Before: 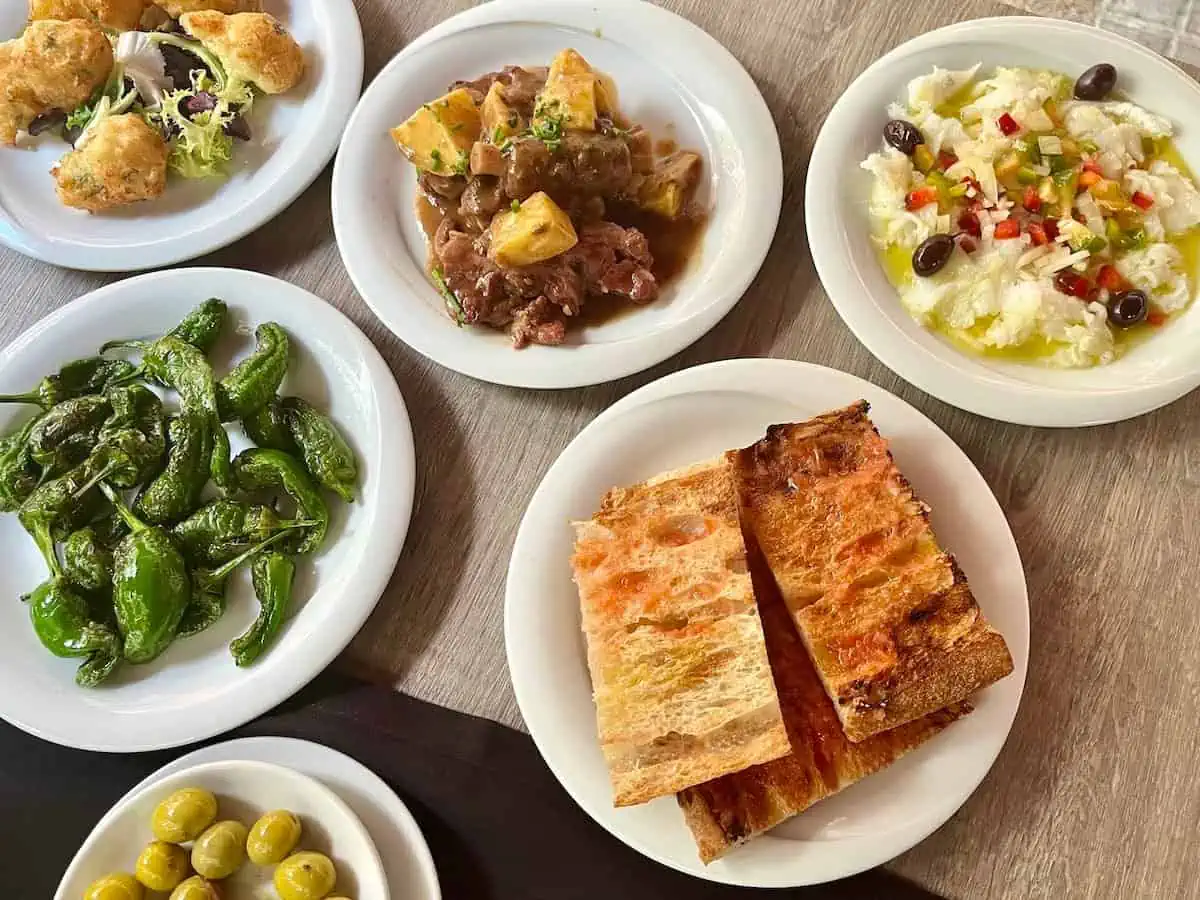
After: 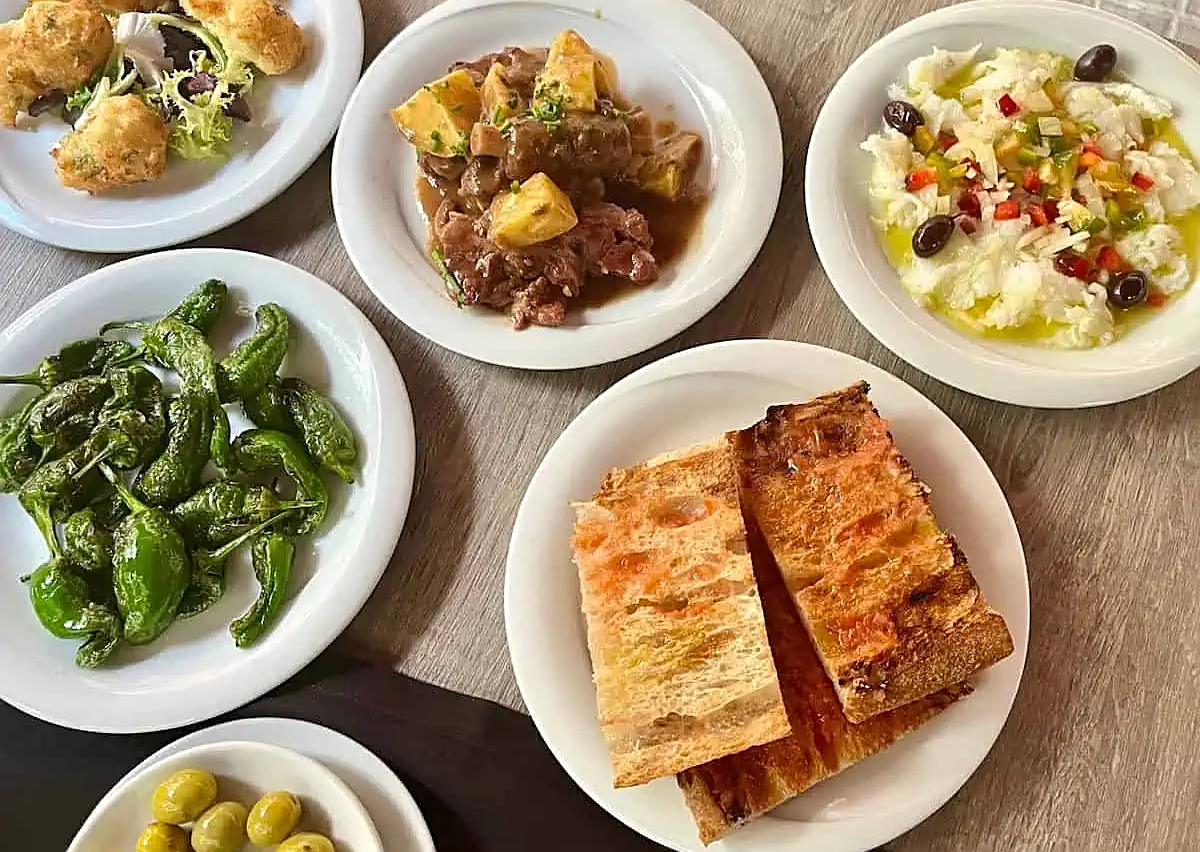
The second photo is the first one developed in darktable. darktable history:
sharpen: on, module defaults
tone equalizer: on, module defaults
crop and rotate: top 2.142%, bottom 3.129%
